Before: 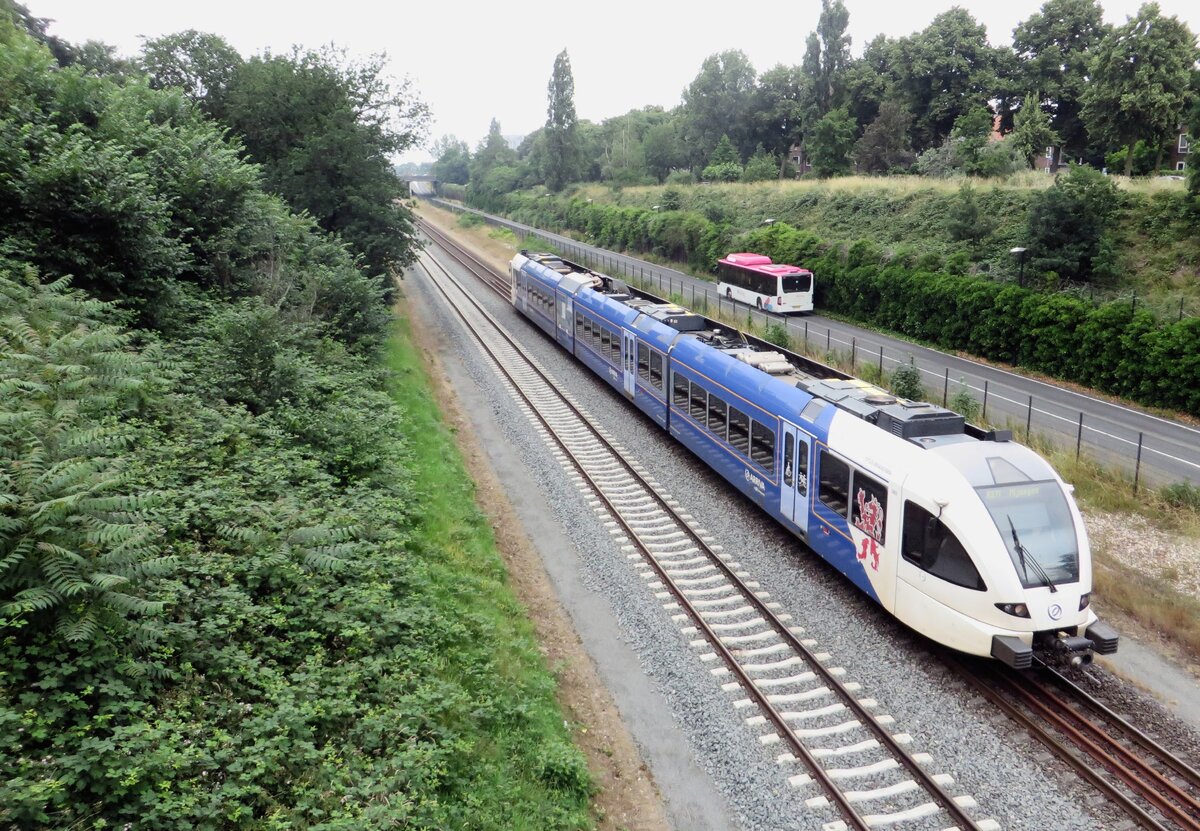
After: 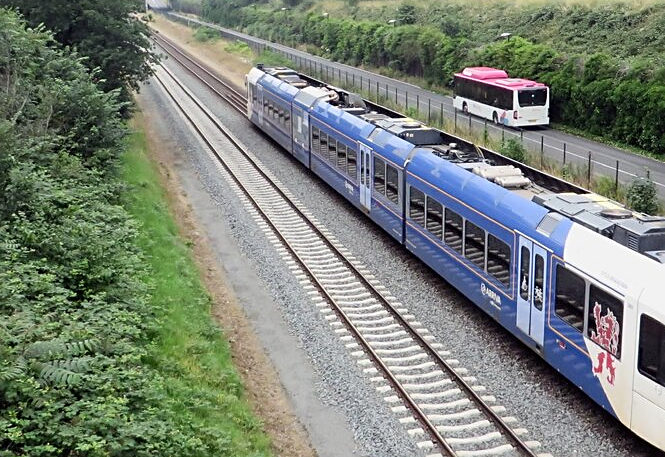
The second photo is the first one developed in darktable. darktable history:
sharpen: on, module defaults
crop and rotate: left 22.015%, top 22.409%, right 22.563%, bottom 22.567%
